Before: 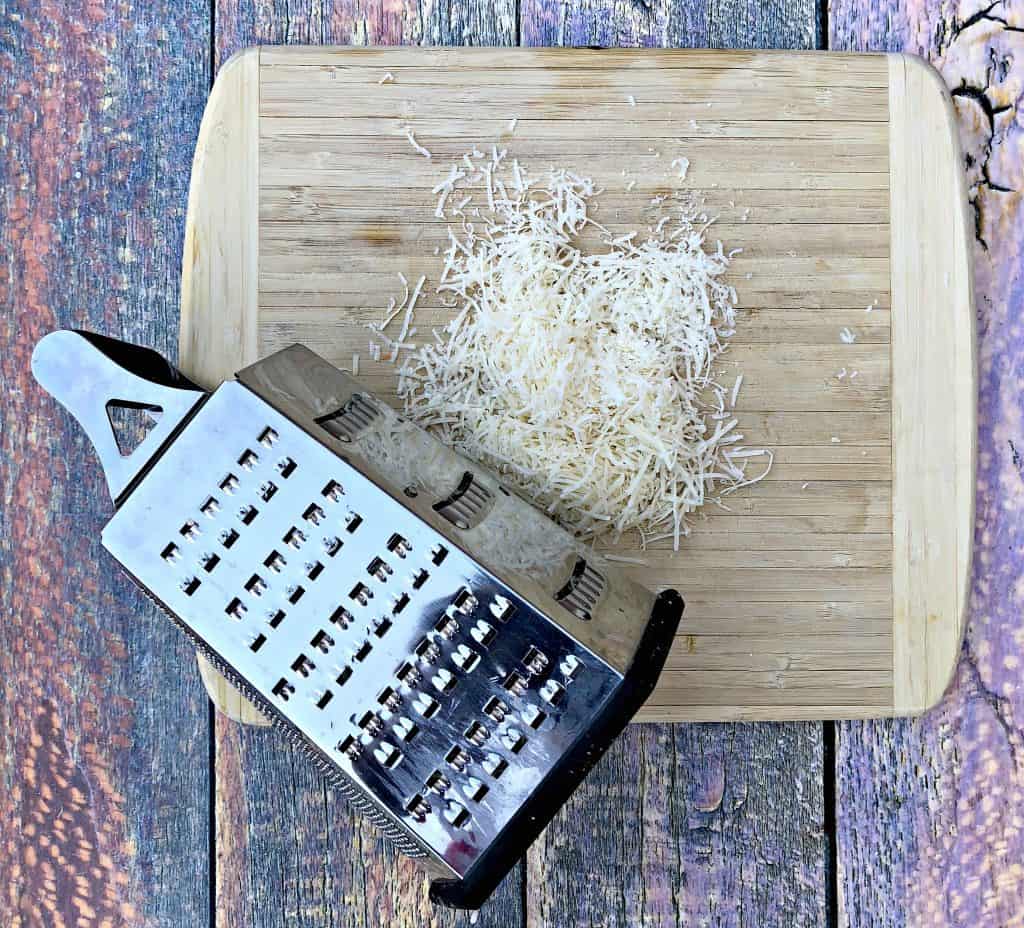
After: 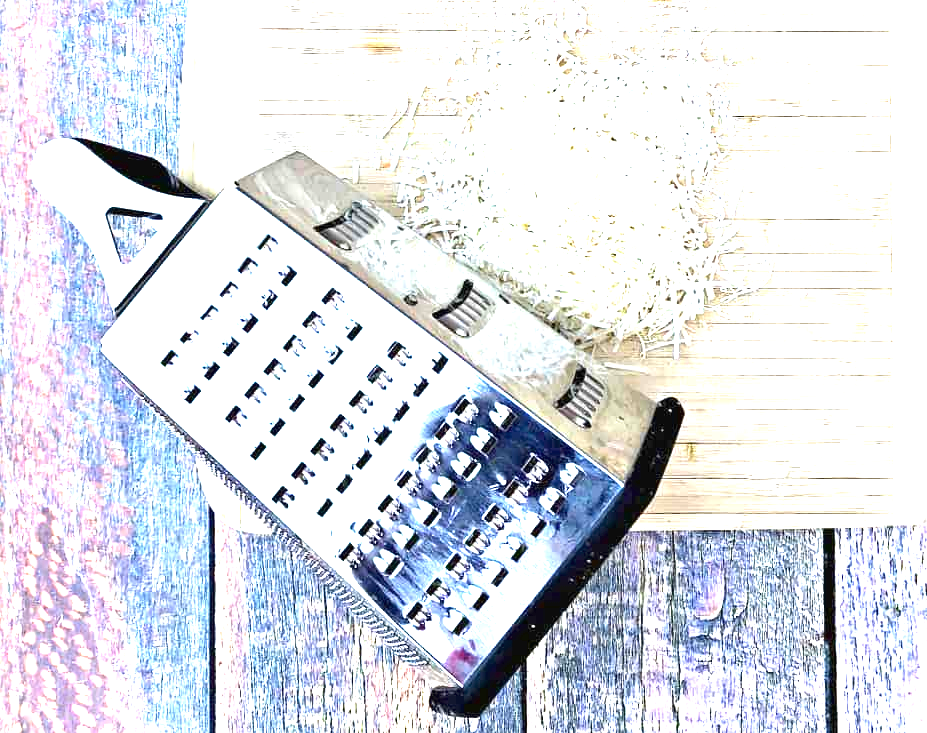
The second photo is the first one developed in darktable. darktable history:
exposure: black level correction 0, exposure 2.1 EV, compensate exposure bias true, compensate highlight preservation false
crop: top 20.694%, right 9.376%, bottom 0.259%
